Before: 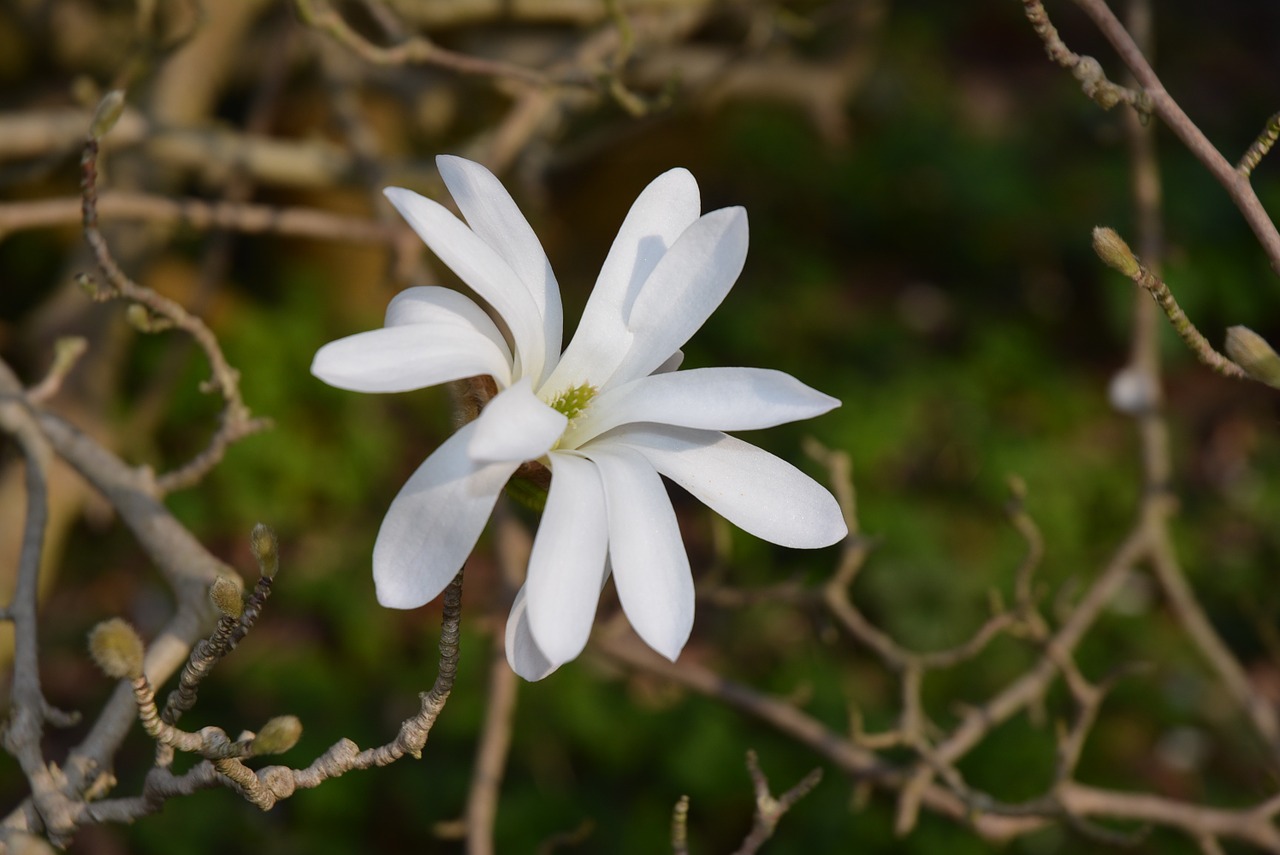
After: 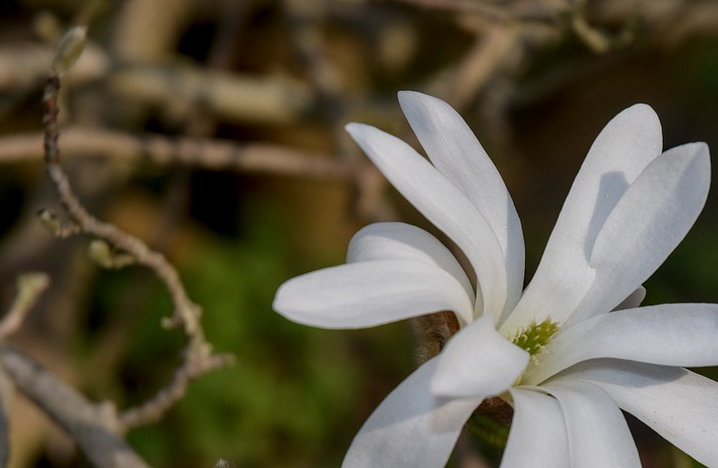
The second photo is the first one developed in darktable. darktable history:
exposure: exposure -0.438 EV, compensate exposure bias true, compensate highlight preservation false
crop and rotate: left 3.03%, top 7.493%, right 40.832%, bottom 37.694%
local contrast: highlights 61%, detail 143%, midtone range 0.422
